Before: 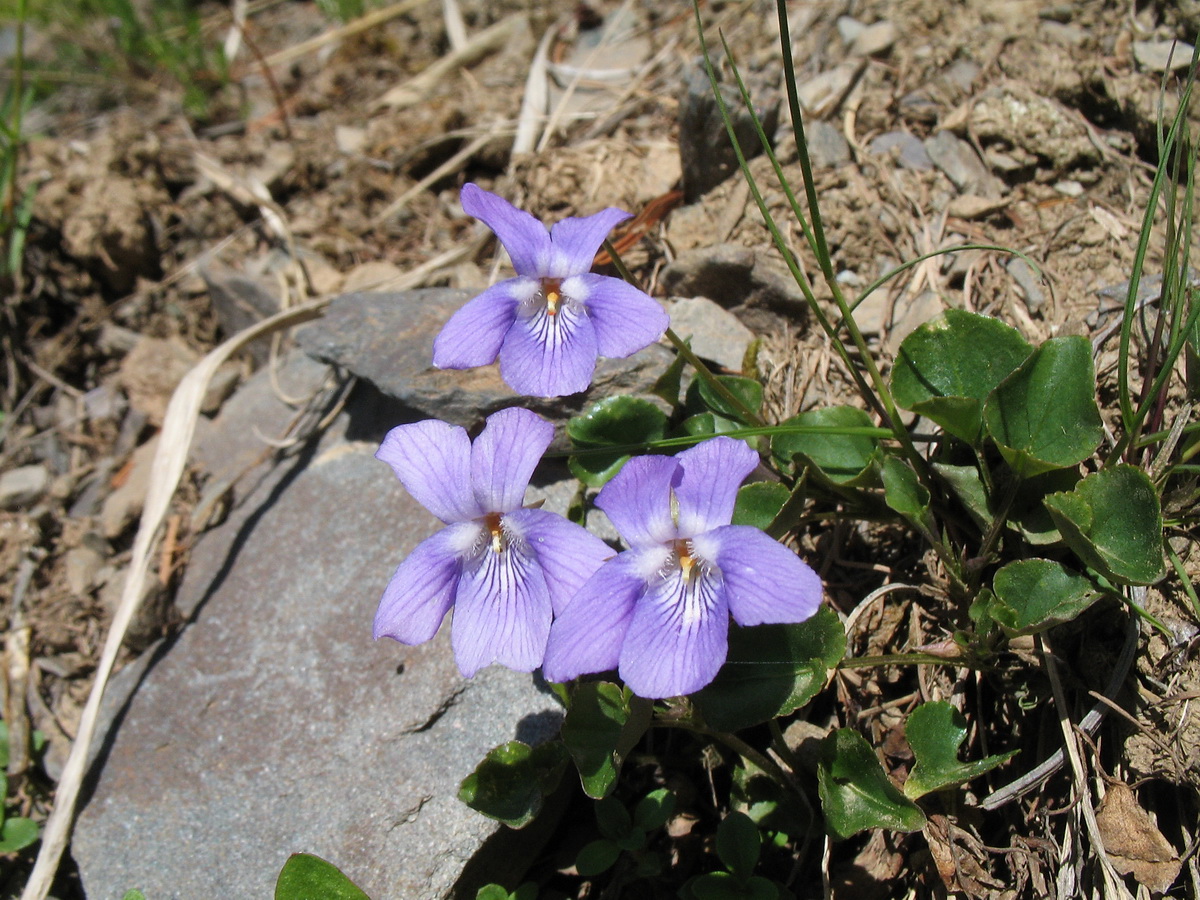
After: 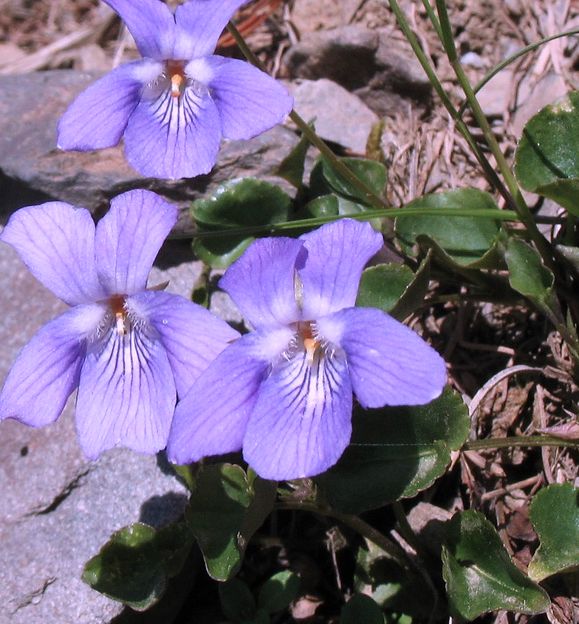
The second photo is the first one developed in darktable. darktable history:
crop: left 31.347%, top 24.26%, right 20.372%, bottom 6.337%
color correction: highlights a* 15.16, highlights b* -25.27
tone equalizer: -8 EV 0.054 EV, smoothing diameter 2.05%, edges refinement/feathering 23.62, mask exposure compensation -1.57 EV, filter diffusion 5
